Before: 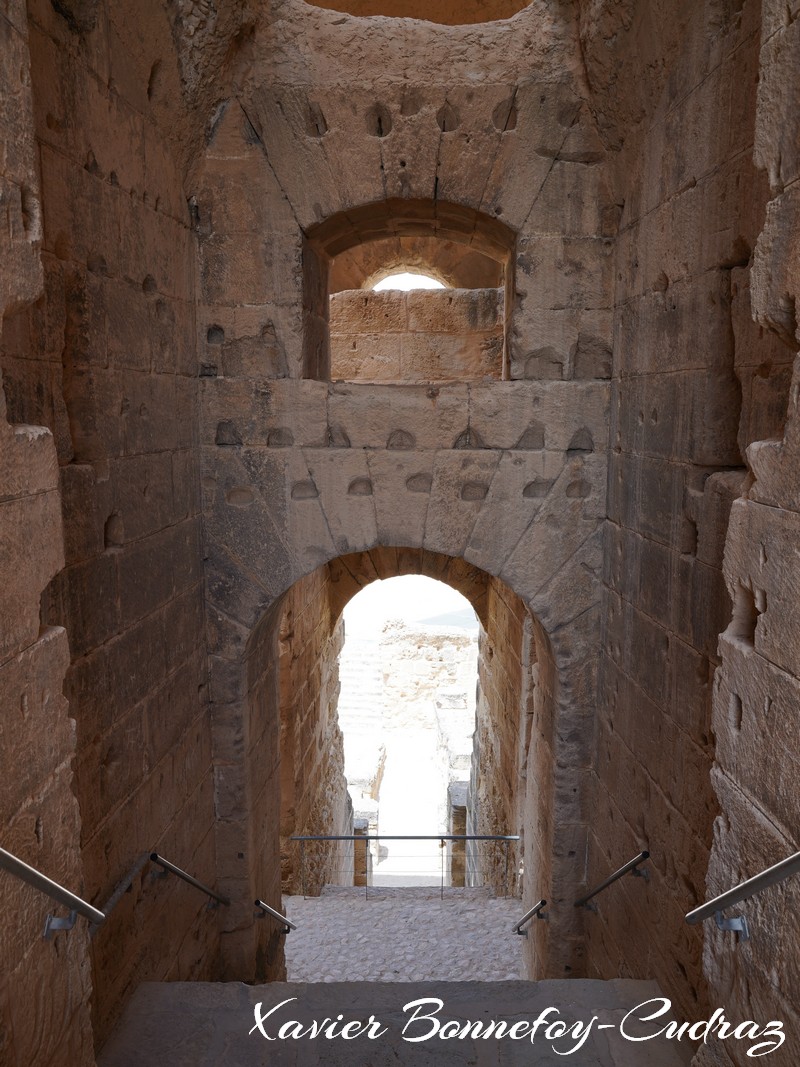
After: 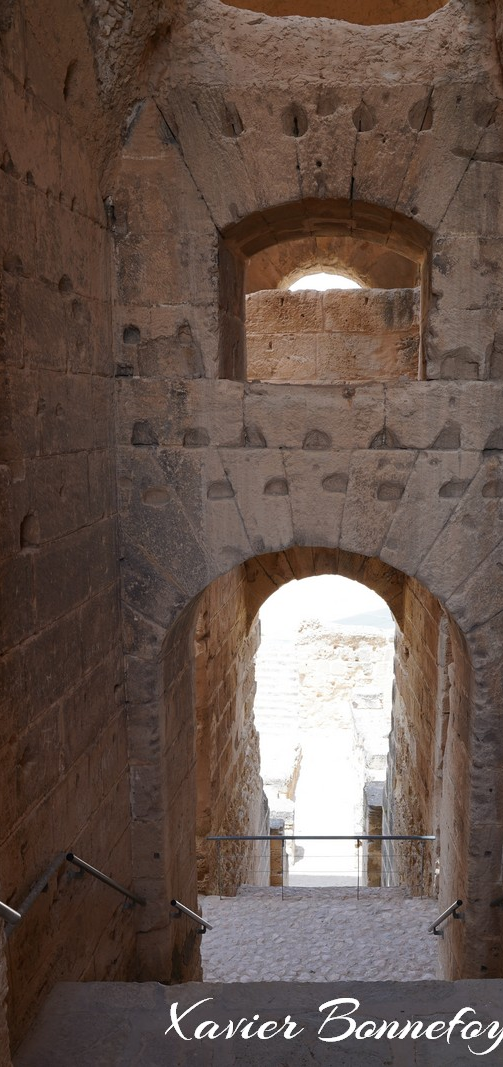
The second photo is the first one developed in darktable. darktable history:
crop: left 10.601%, right 26.43%
